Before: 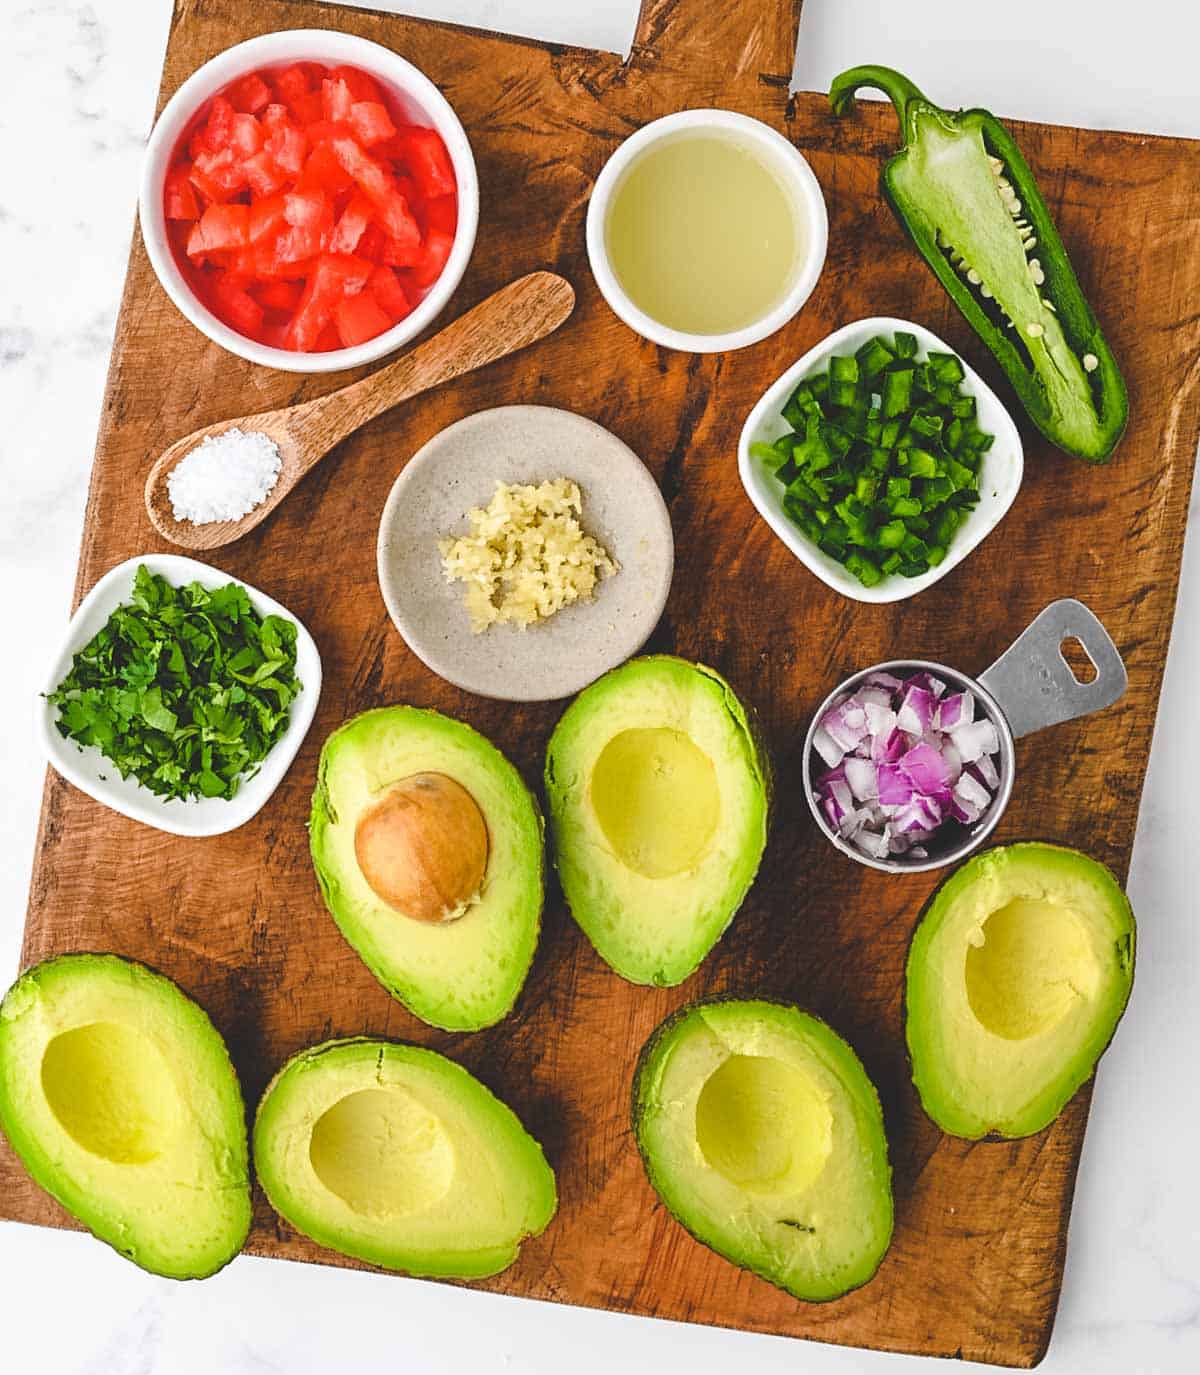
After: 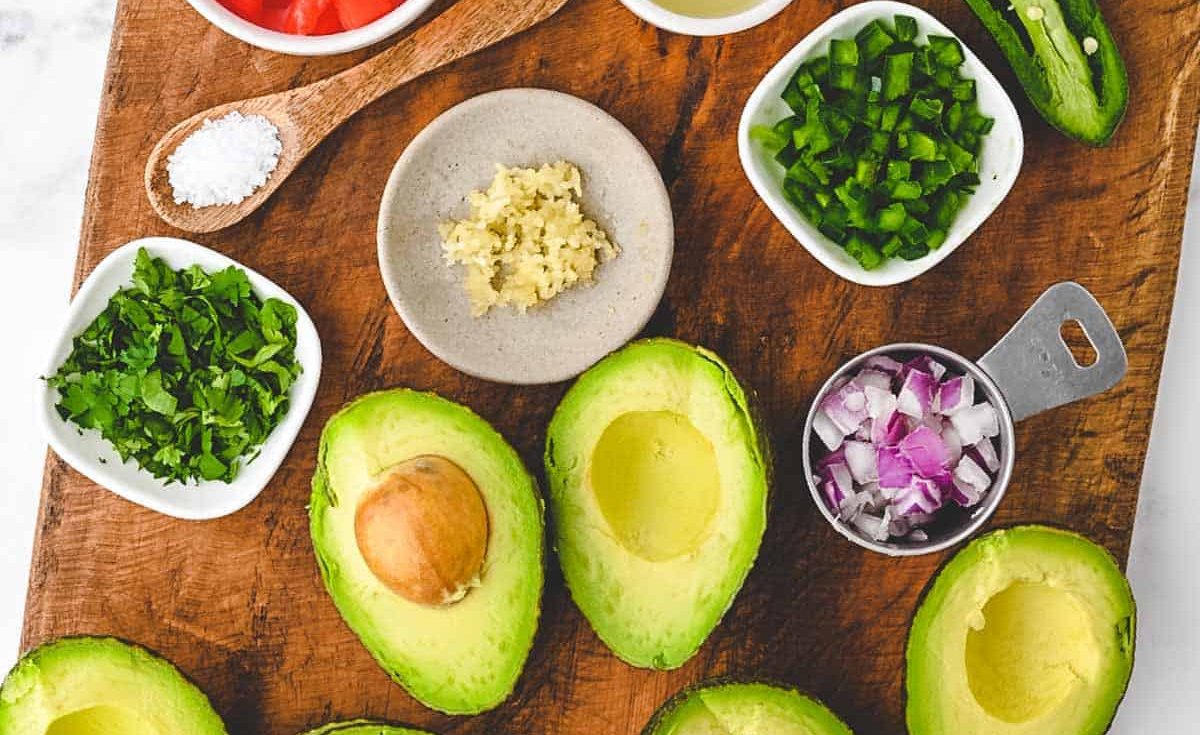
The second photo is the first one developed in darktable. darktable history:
crop and rotate: top 23.06%, bottom 23.481%
